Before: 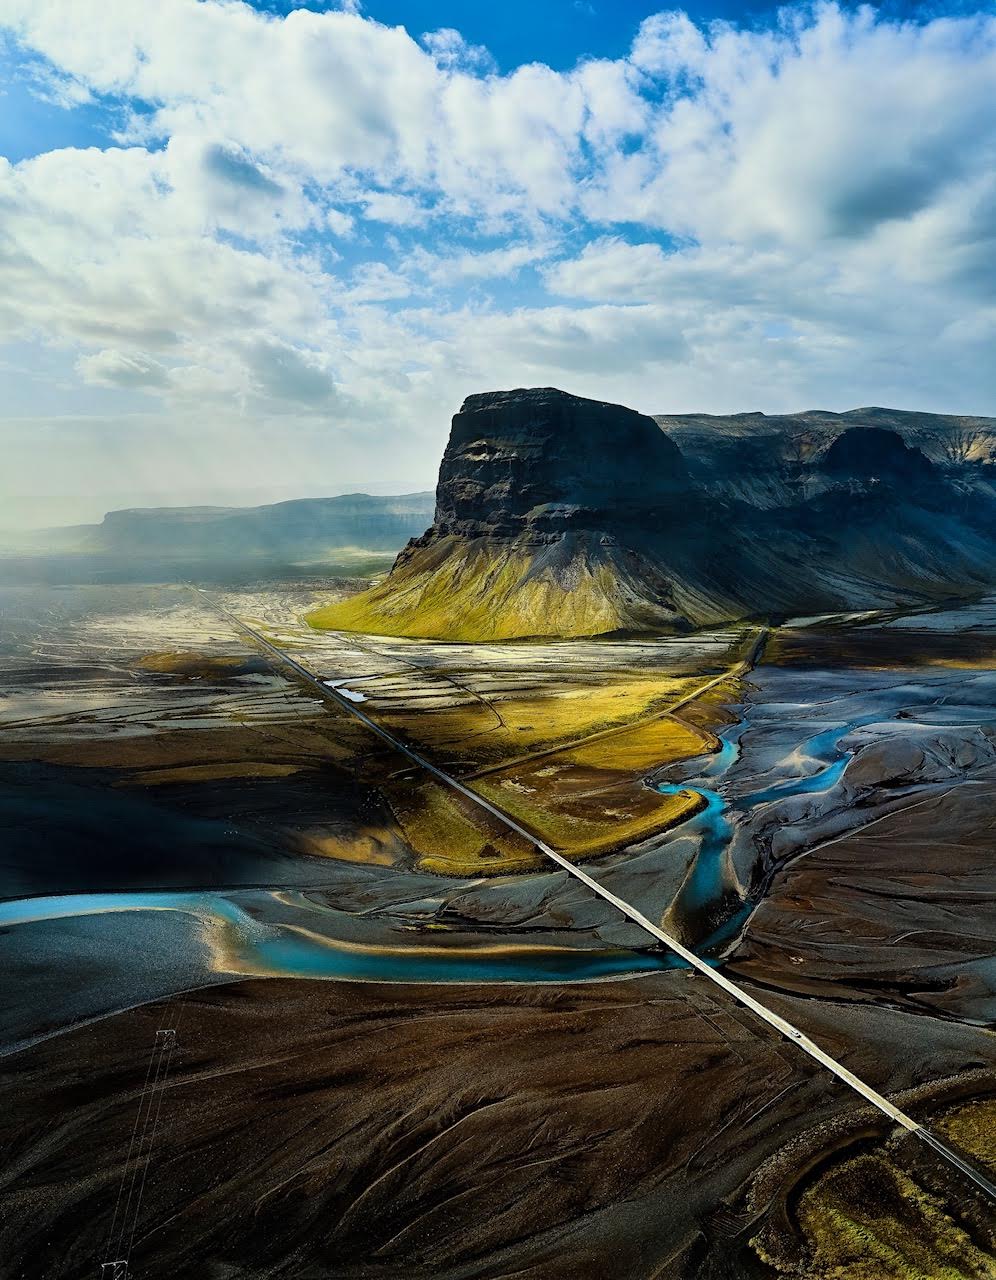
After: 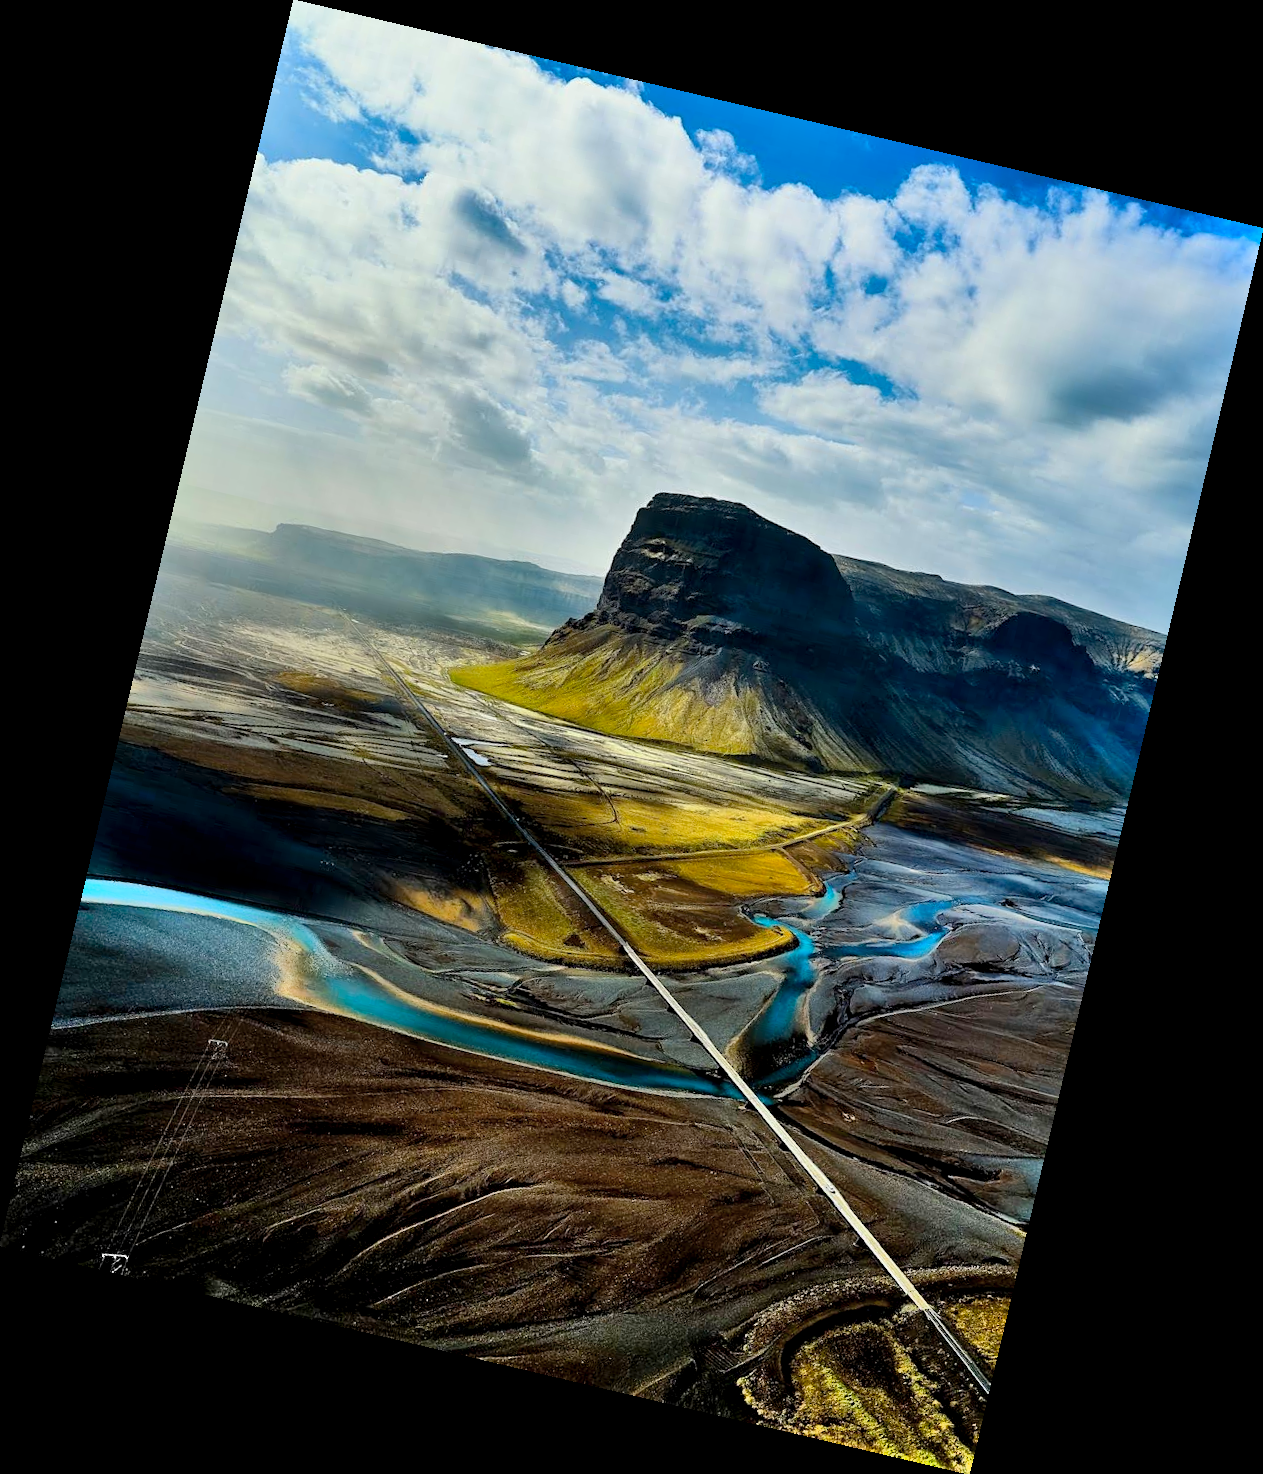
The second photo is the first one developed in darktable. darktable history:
rotate and perspective: rotation 13.27°, automatic cropping off
shadows and highlights: soften with gaussian
color balance rgb: global vibrance 1%, saturation formula JzAzBz (2021)
